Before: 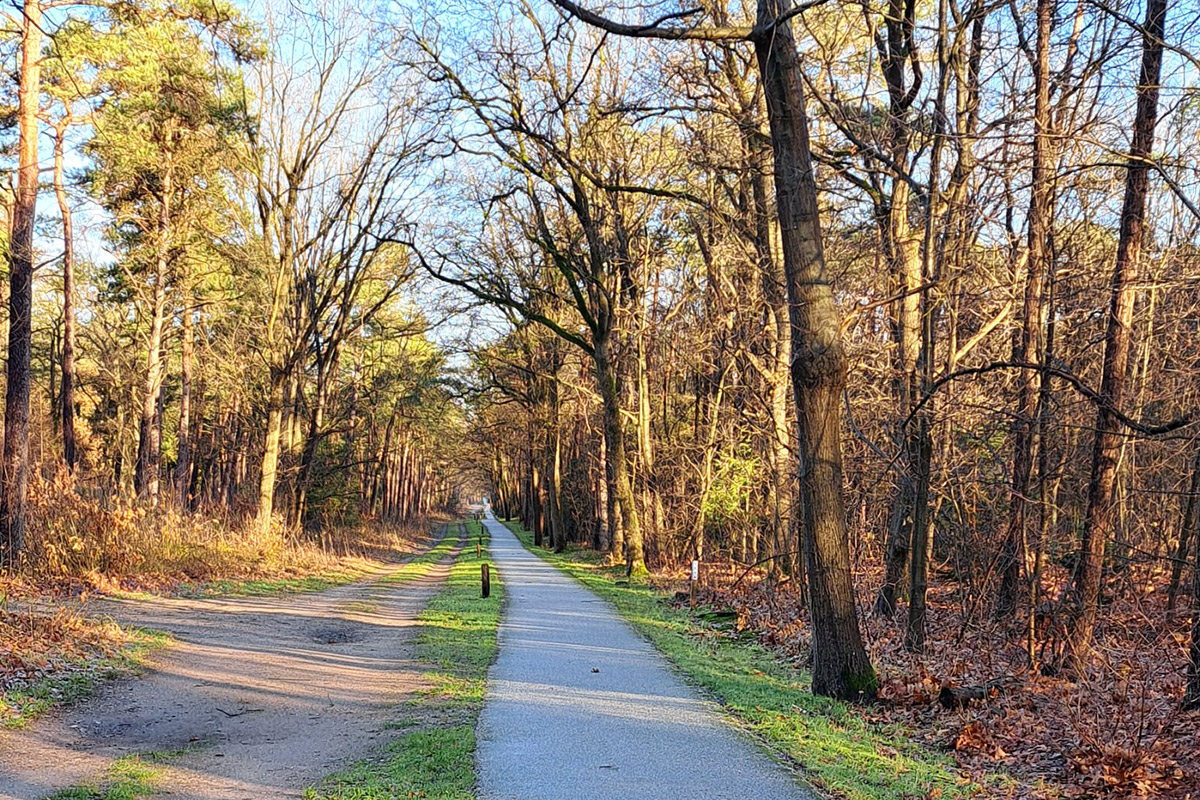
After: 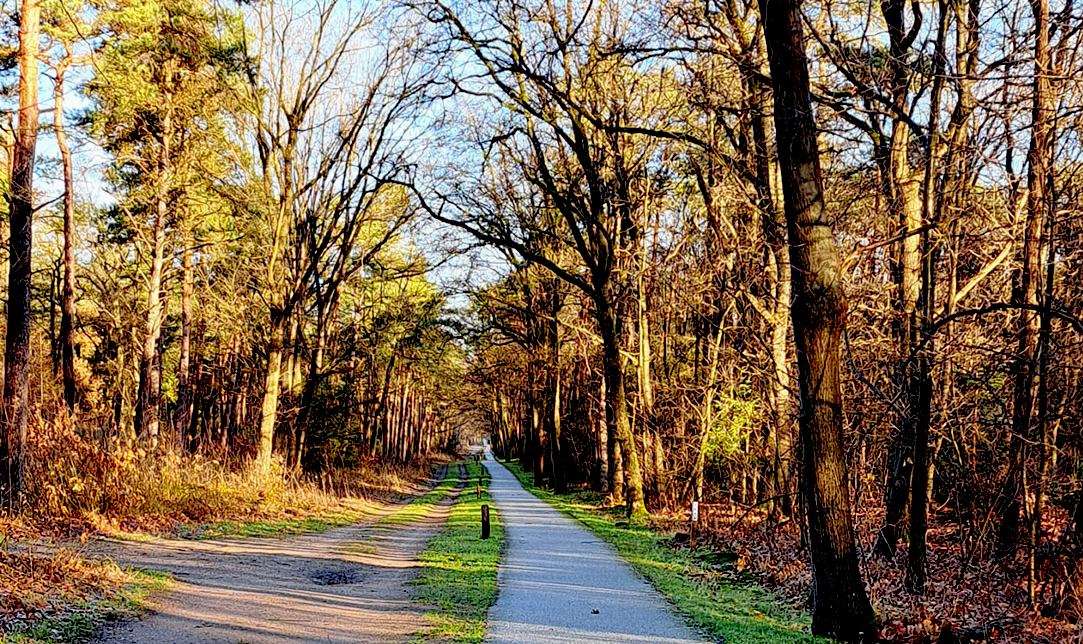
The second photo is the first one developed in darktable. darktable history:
exposure: black level correction 0.056, exposure -0.039 EV, compensate highlight preservation false
crop: top 7.49%, right 9.717%, bottom 11.943%
